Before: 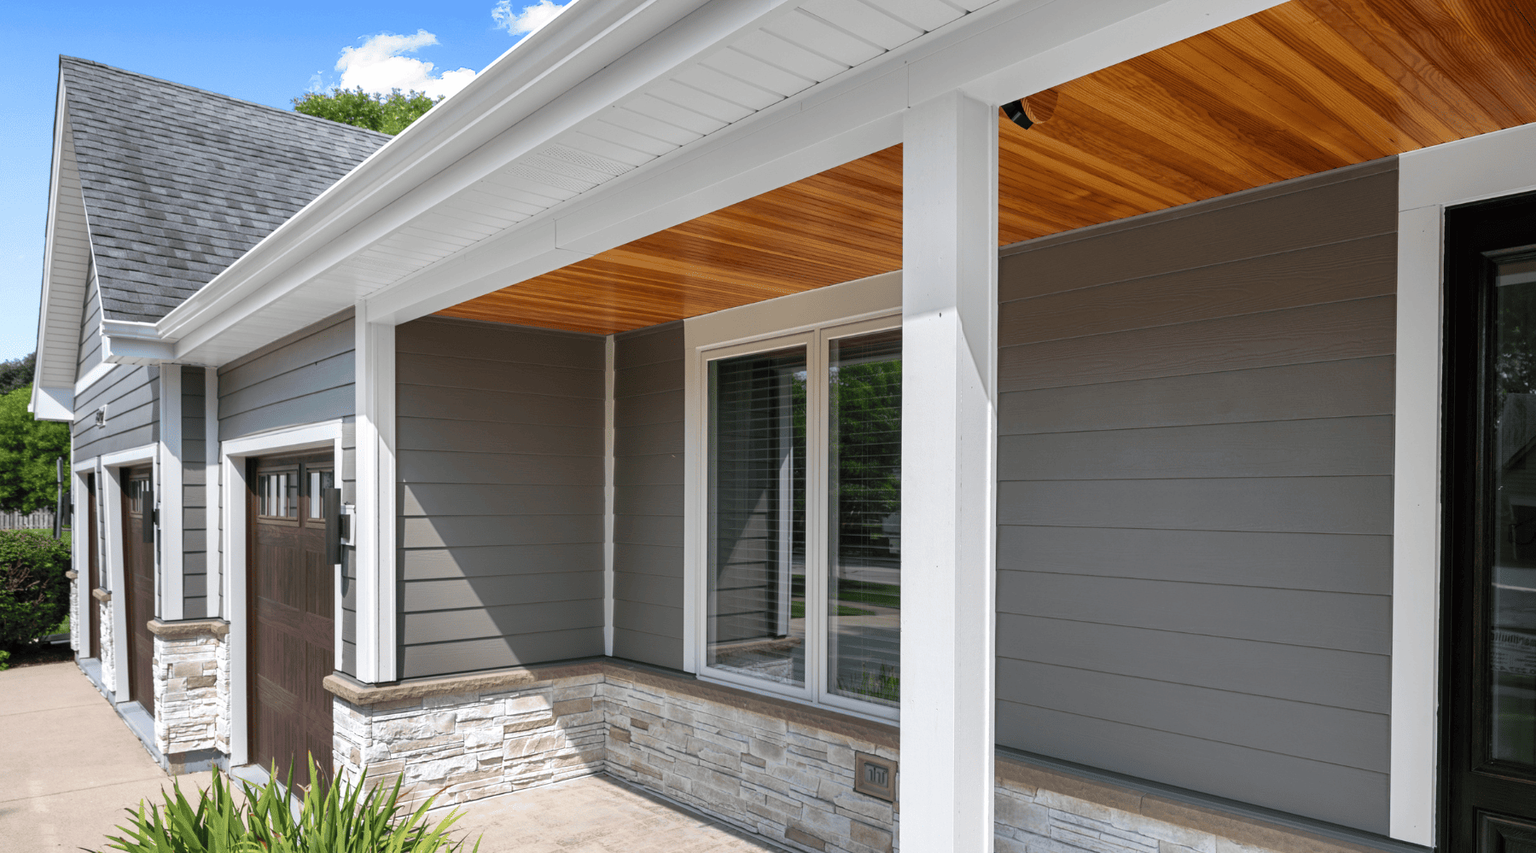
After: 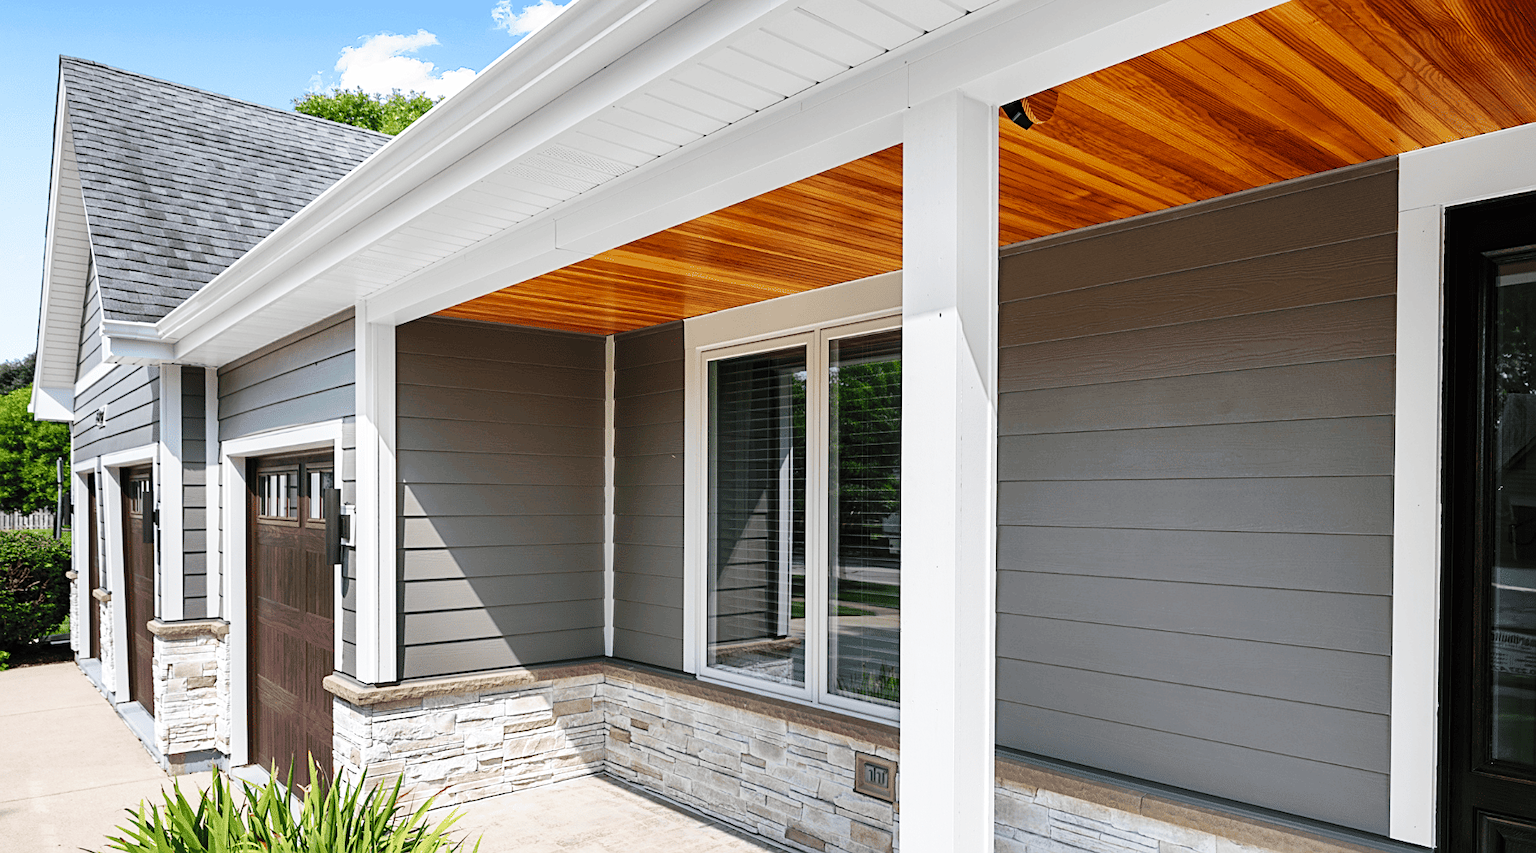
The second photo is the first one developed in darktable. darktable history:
base curve: curves: ch0 [(0, 0) (0.032, 0.025) (0.121, 0.166) (0.206, 0.329) (0.605, 0.79) (1, 1)], preserve colors none
white balance: emerald 1
sharpen: on, module defaults
